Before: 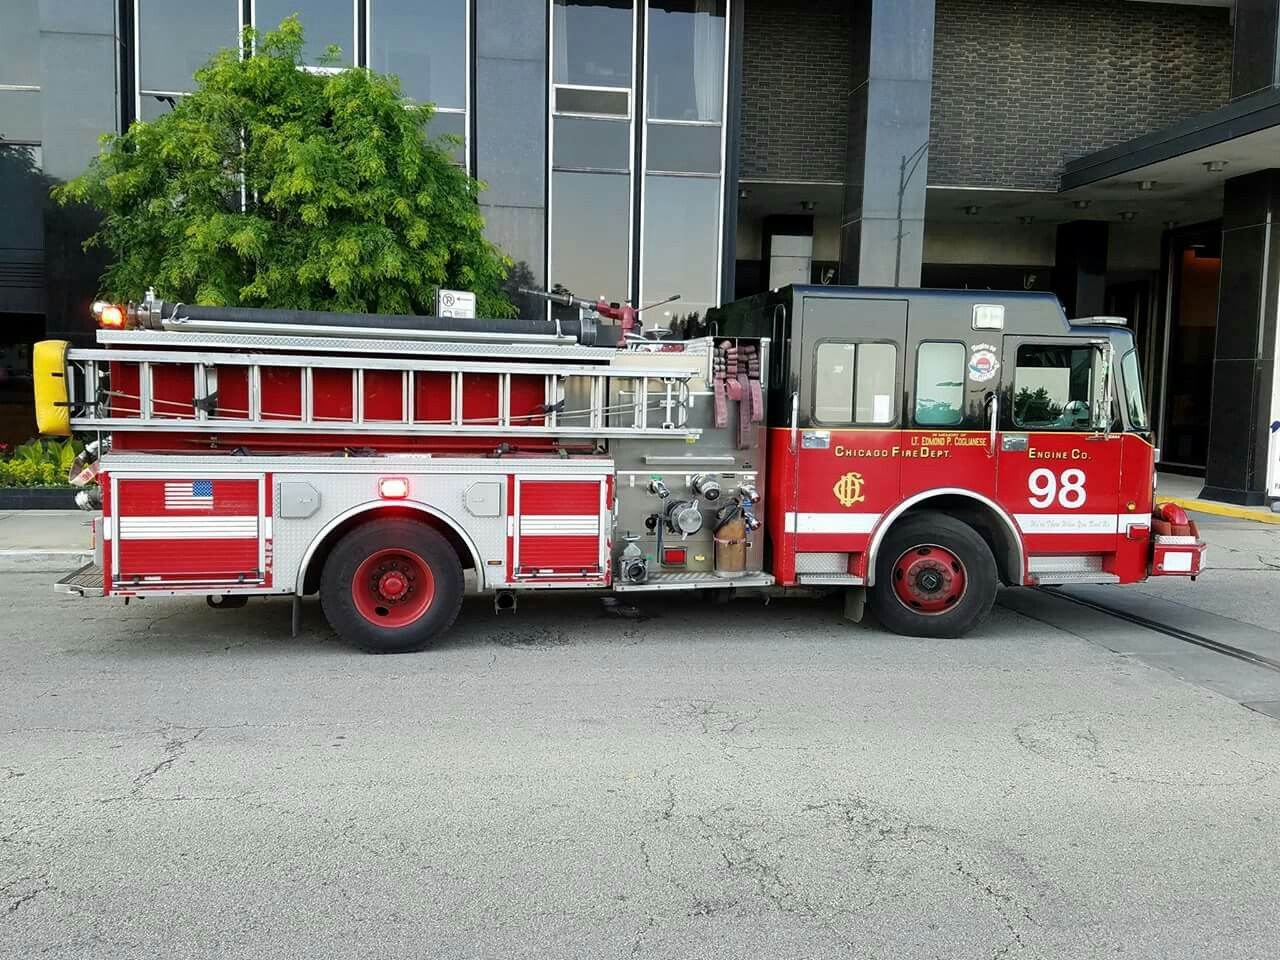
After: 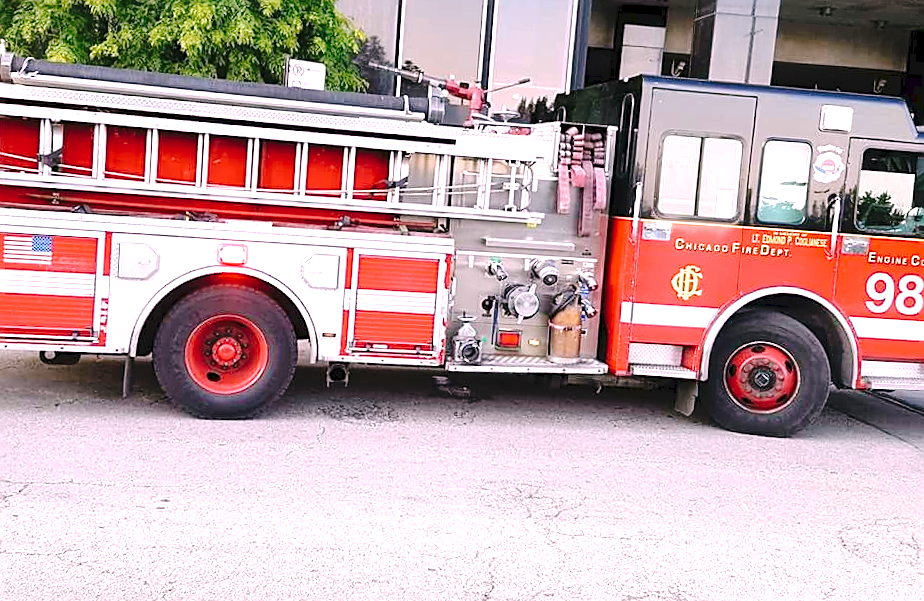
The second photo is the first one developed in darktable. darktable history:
exposure: exposure 0.77 EV, compensate highlight preservation false
tone curve: curves: ch0 [(0, 0) (0.003, 0.047) (0.011, 0.051) (0.025, 0.061) (0.044, 0.075) (0.069, 0.09) (0.1, 0.102) (0.136, 0.125) (0.177, 0.173) (0.224, 0.226) (0.277, 0.303) (0.335, 0.388) (0.399, 0.469) (0.468, 0.545) (0.543, 0.623) (0.623, 0.695) (0.709, 0.766) (0.801, 0.832) (0.898, 0.905) (1, 1)], preserve colors none
sharpen: on, module defaults
white balance: red 1.188, blue 1.11
crop and rotate: angle -3.37°, left 9.79%, top 20.73%, right 12.42%, bottom 11.82%
